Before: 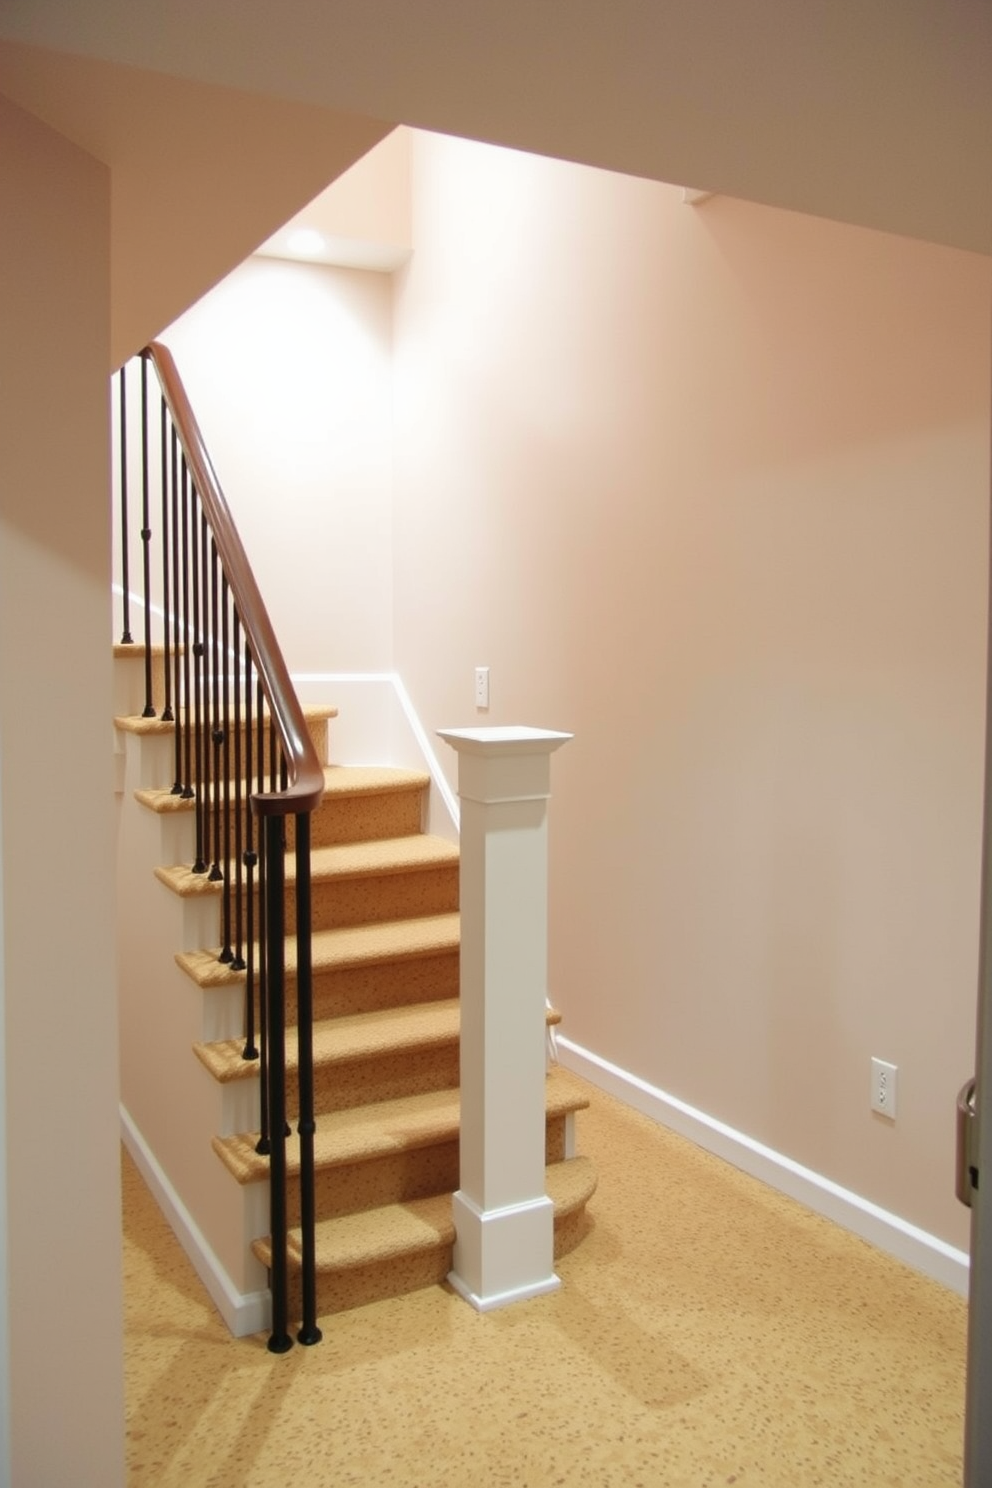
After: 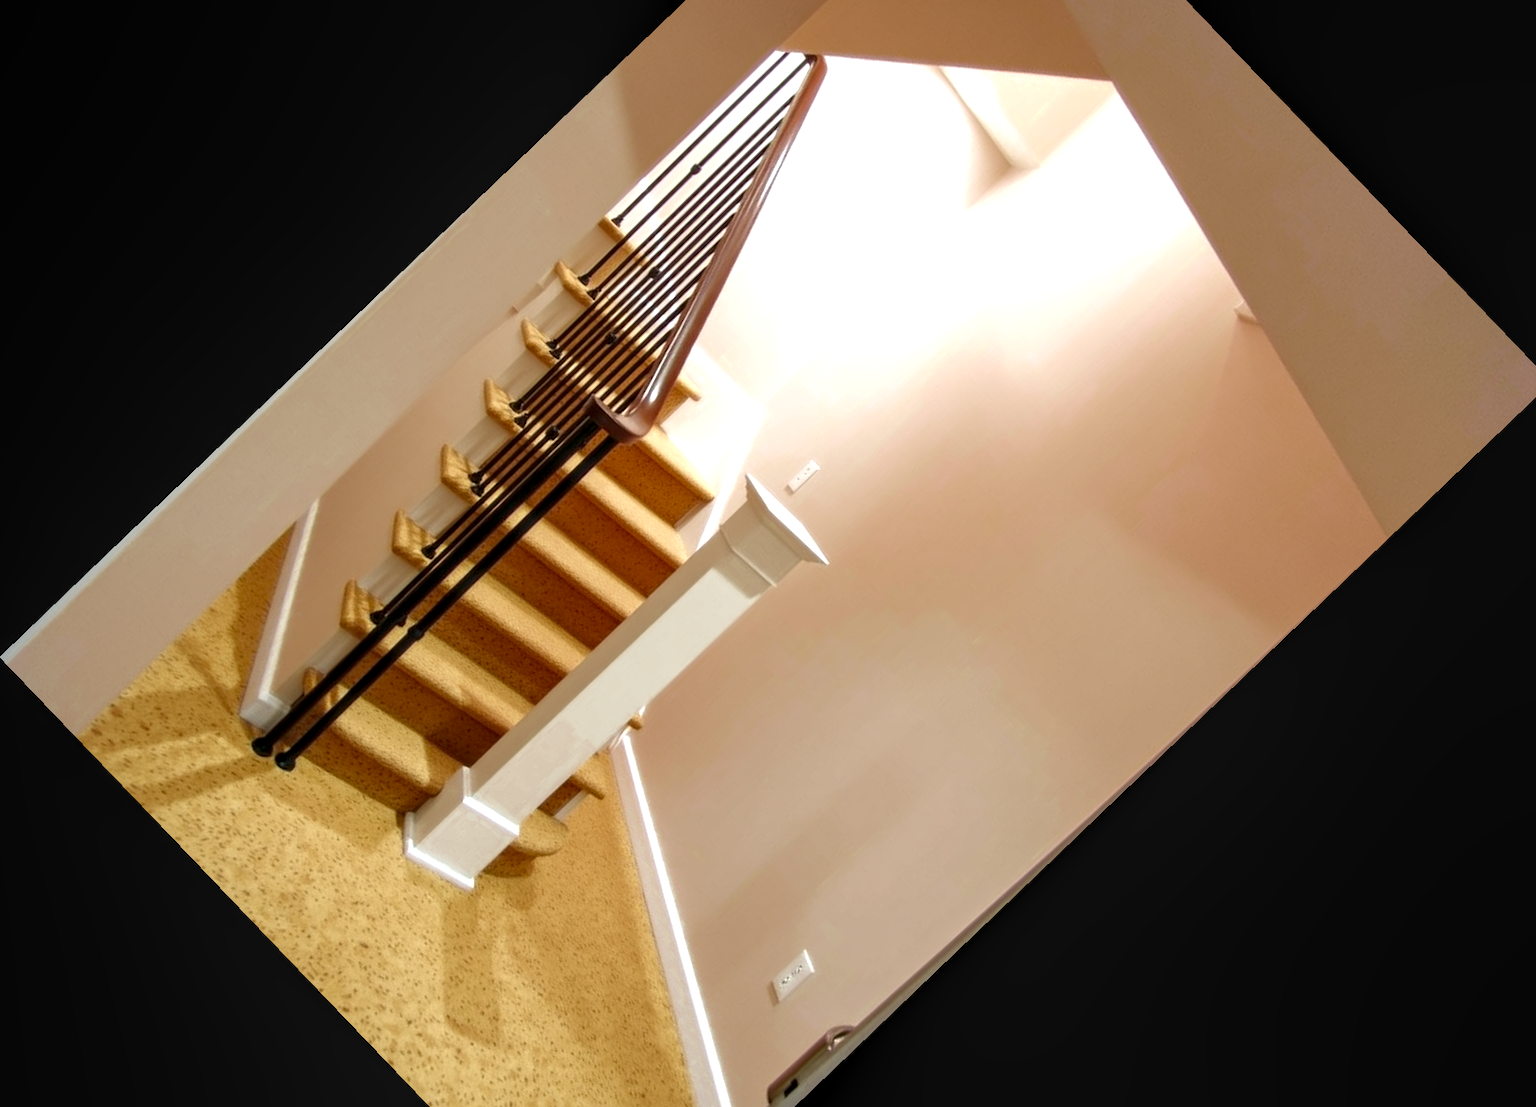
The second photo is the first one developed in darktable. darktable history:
levels: levels [0, 0.492, 0.984]
crop and rotate: angle -46.26°, top 16.234%, right 0.912%, bottom 11.704%
local contrast: detail 142%
color zones: curves: ch0 [(0.11, 0.396) (0.195, 0.36) (0.25, 0.5) (0.303, 0.412) (0.357, 0.544) (0.75, 0.5) (0.967, 0.328)]; ch1 [(0, 0.468) (0.112, 0.512) (0.202, 0.6) (0.25, 0.5) (0.307, 0.352) (0.357, 0.544) (0.75, 0.5) (0.963, 0.524)]
exposure: exposure 0.496 EV, compensate highlight preservation false
